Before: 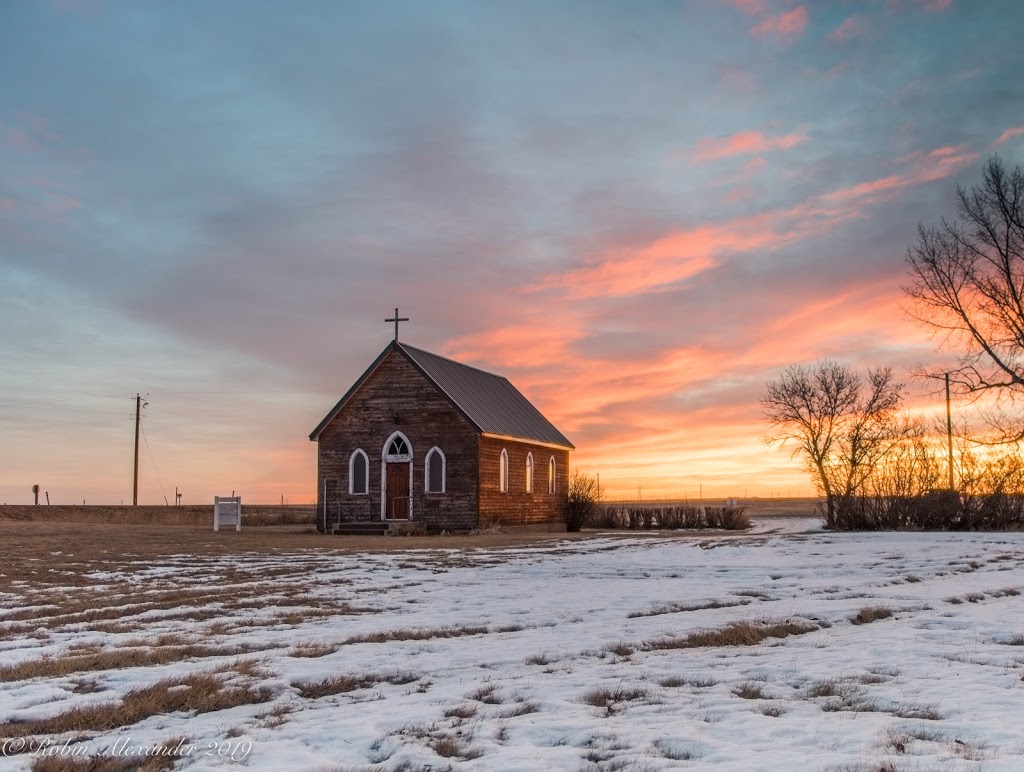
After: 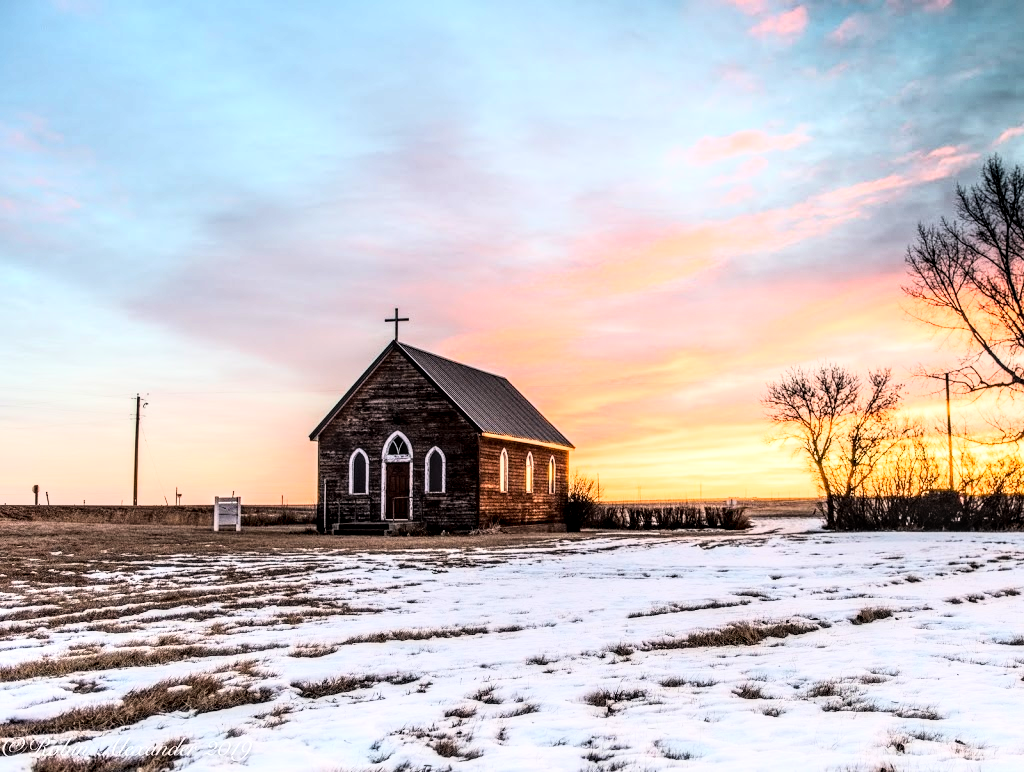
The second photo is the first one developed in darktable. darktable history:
rgb curve: curves: ch0 [(0, 0) (0.21, 0.15) (0.24, 0.21) (0.5, 0.75) (0.75, 0.96) (0.89, 0.99) (1, 1)]; ch1 [(0, 0.02) (0.21, 0.13) (0.25, 0.2) (0.5, 0.67) (0.75, 0.9) (0.89, 0.97) (1, 1)]; ch2 [(0, 0.02) (0.21, 0.13) (0.25, 0.2) (0.5, 0.67) (0.75, 0.9) (0.89, 0.97) (1, 1)], compensate middle gray true
local contrast: detail 150%
